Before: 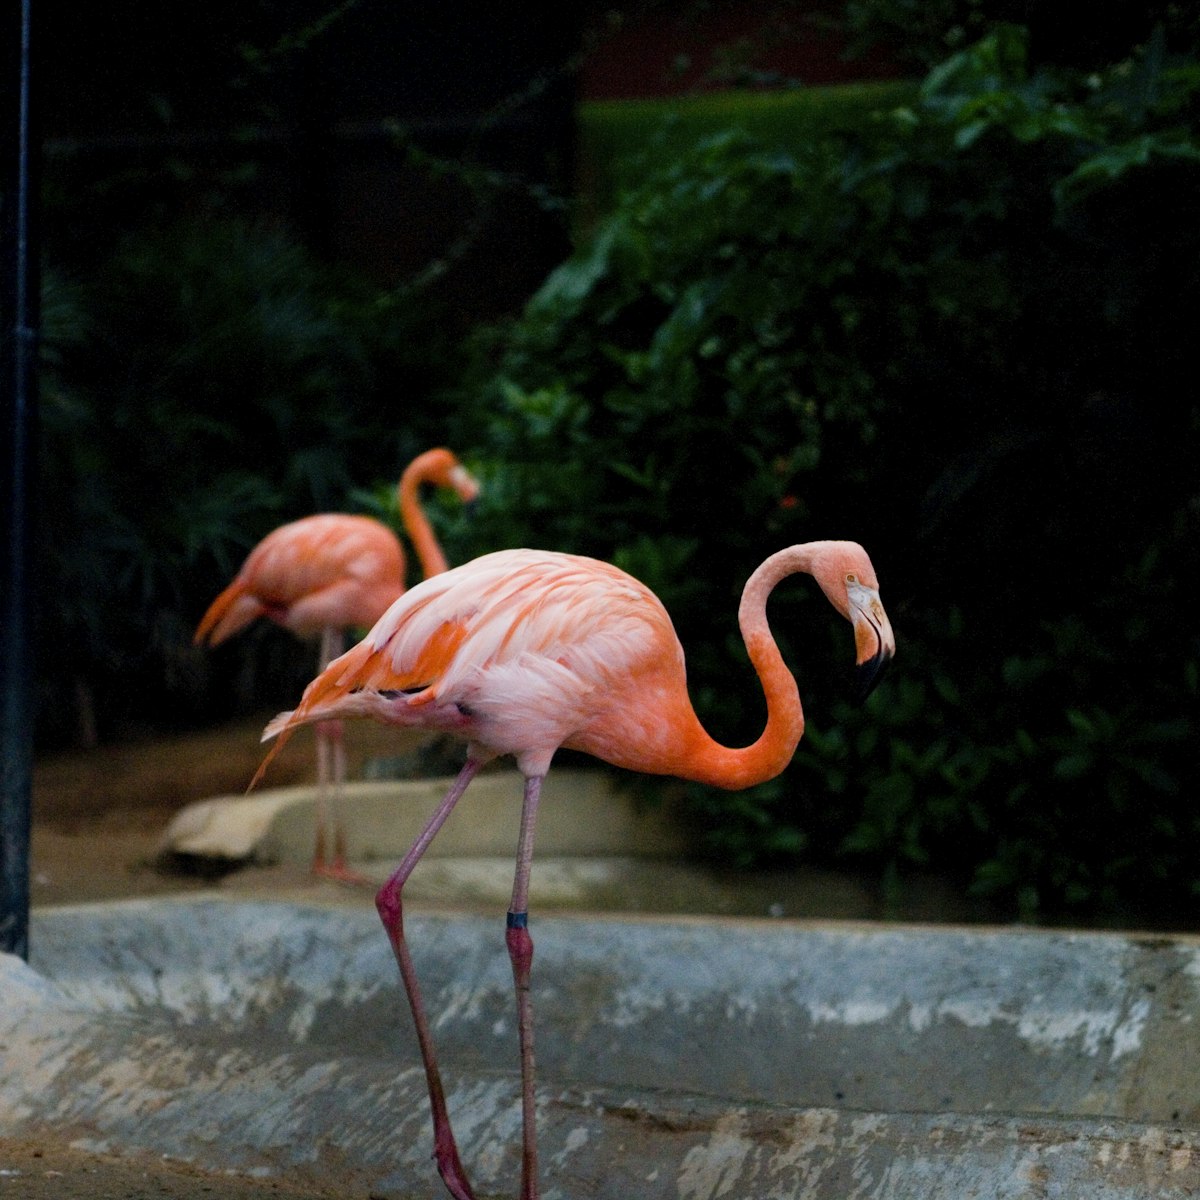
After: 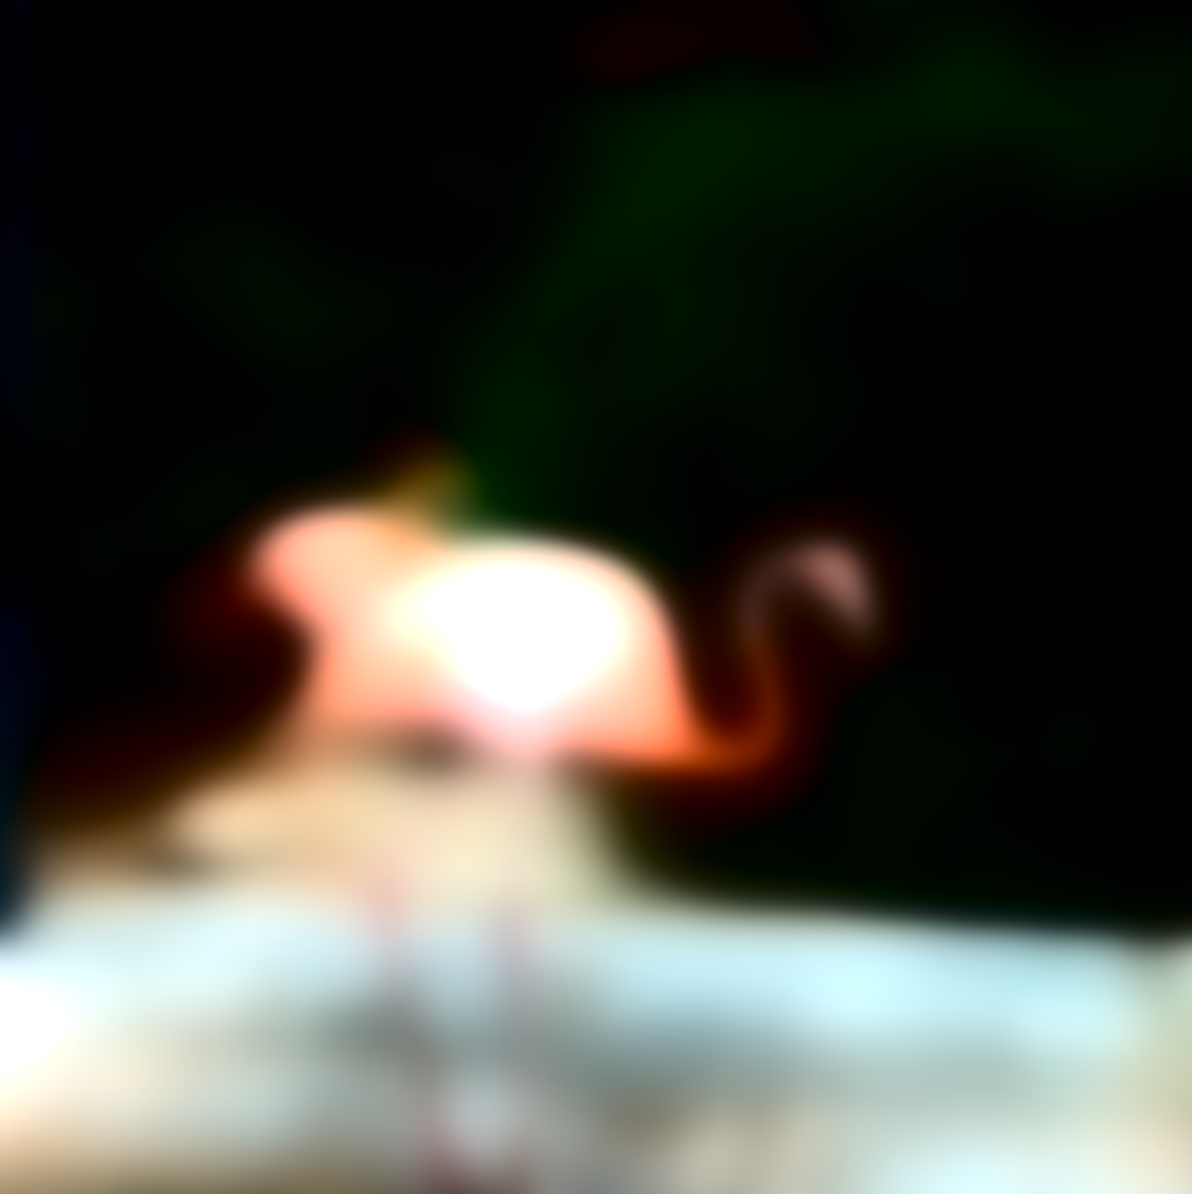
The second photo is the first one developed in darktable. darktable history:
exposure: exposure 2.25 EV, compensate highlight preservation false
lowpass: radius 31.92, contrast 1.72, brightness -0.98, saturation 0.94
crop and rotate: left 0.614%, top 0.179%, bottom 0.309%
tone equalizer: on, module defaults
levels: mode automatic
